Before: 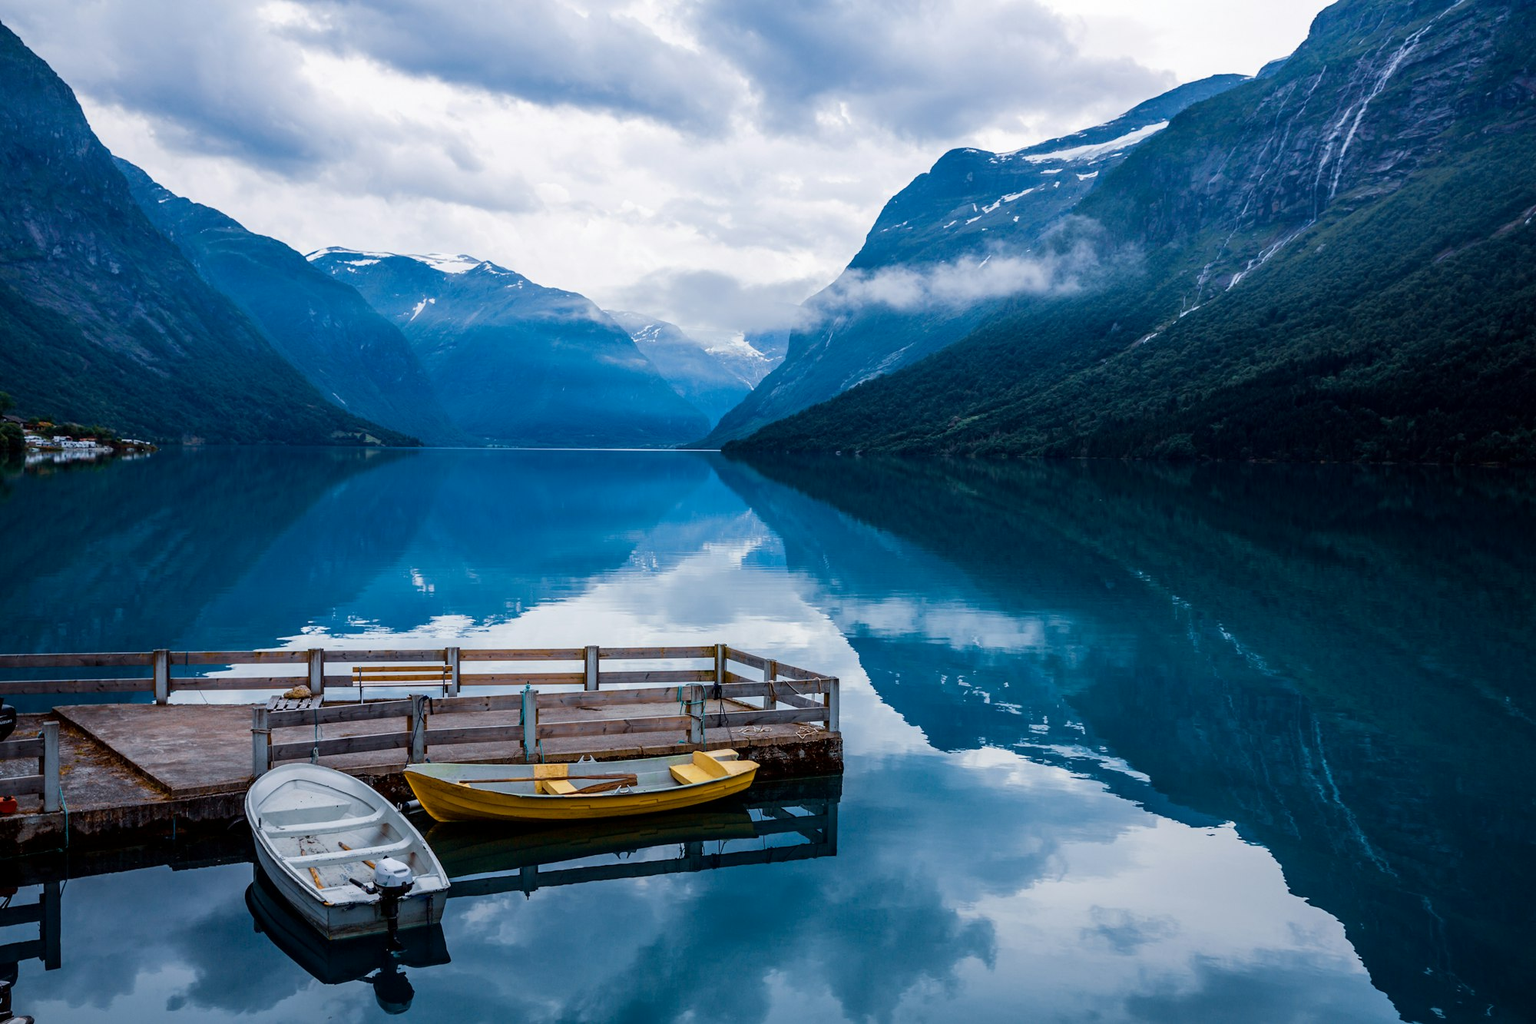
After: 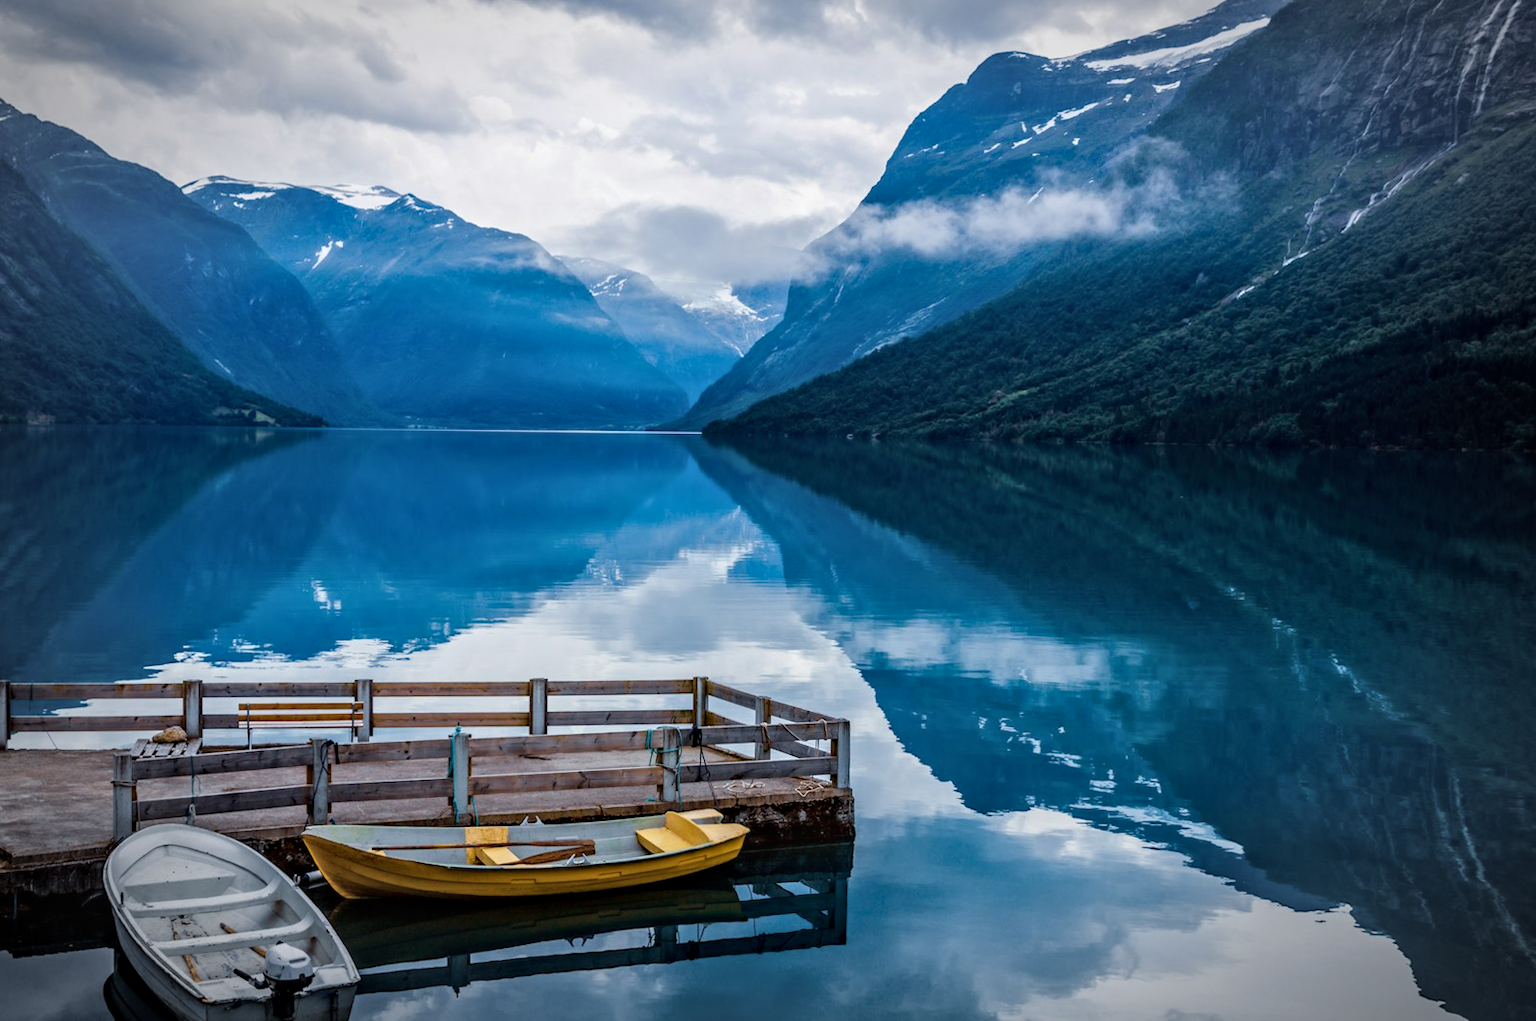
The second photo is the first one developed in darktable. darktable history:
crop and rotate: left 10.071%, top 10.071%, right 10.02%, bottom 10.02%
rotate and perspective: rotation 0.192°, lens shift (horizontal) -0.015, crop left 0.005, crop right 0.996, crop top 0.006, crop bottom 0.99
contrast equalizer: y [[0.5, 0.5, 0.544, 0.569, 0.5, 0.5], [0.5 ×6], [0.5 ×6], [0 ×6], [0 ×6]]
local contrast: detail 110%
vignetting: automatic ratio true
